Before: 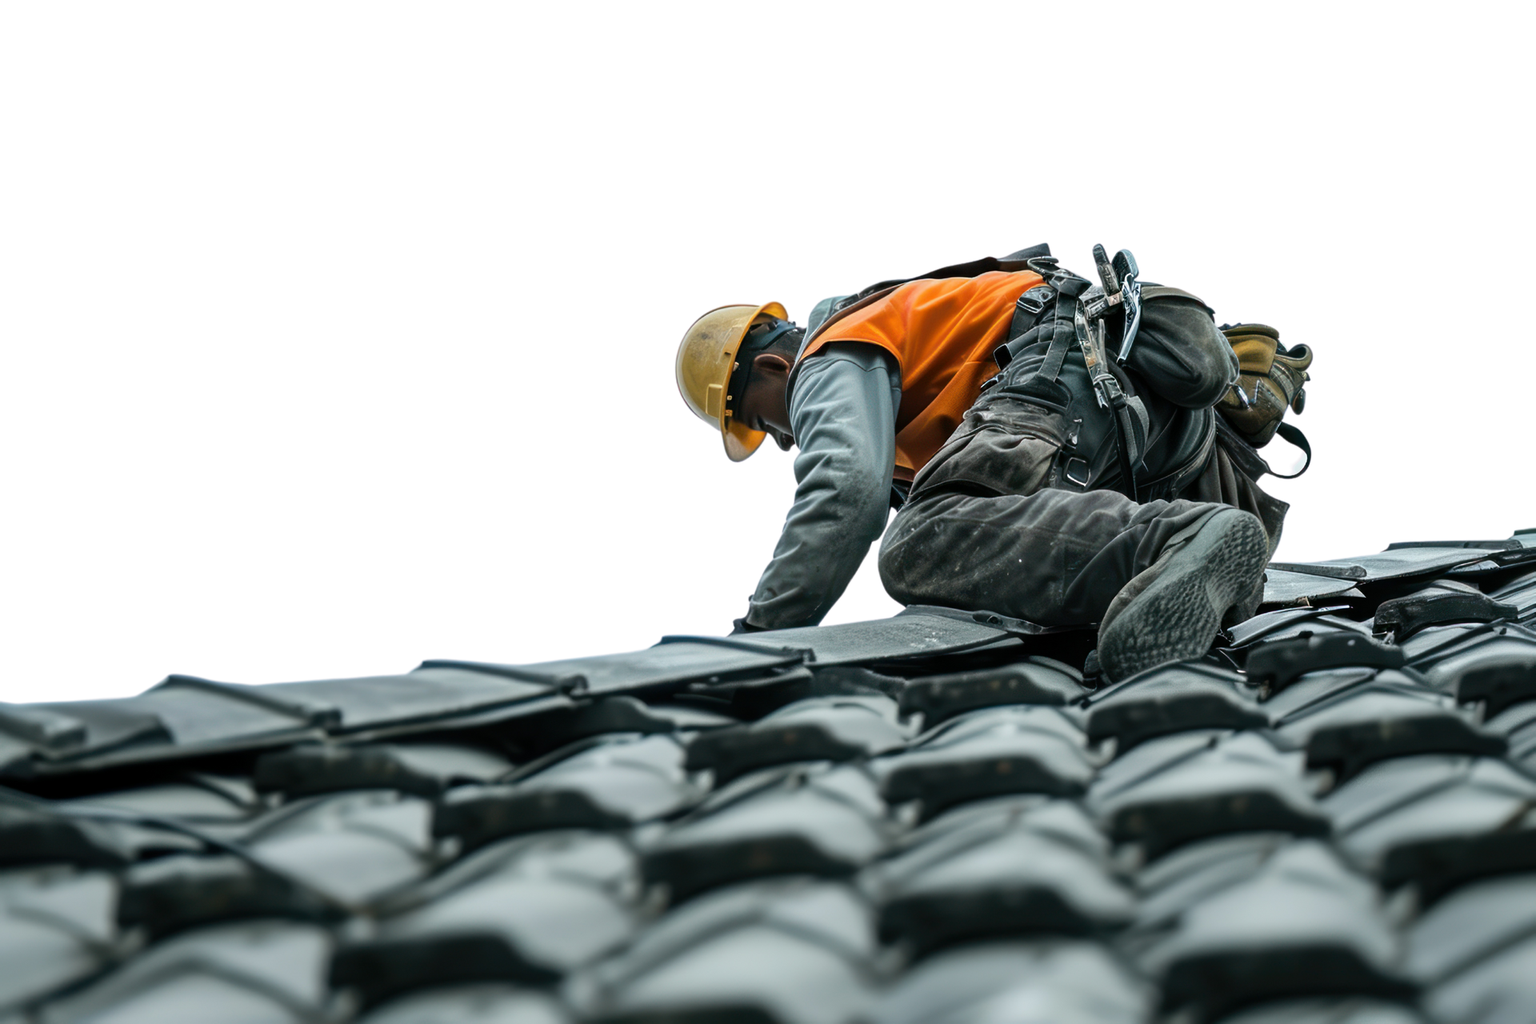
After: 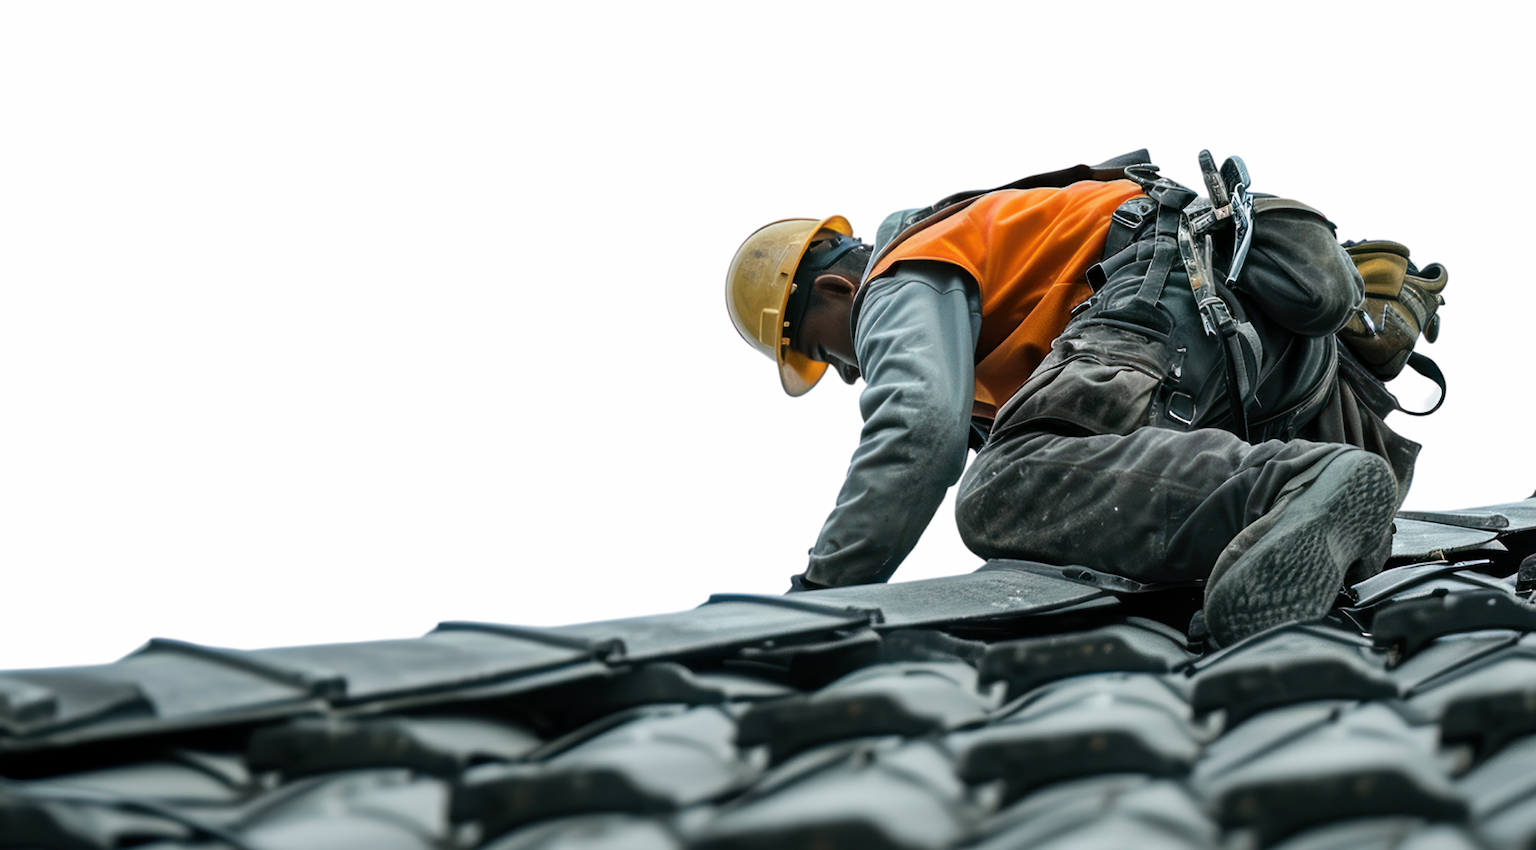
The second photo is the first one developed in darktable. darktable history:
exposure: exposure -0.015 EV, compensate exposure bias true, compensate highlight preservation false
crop and rotate: left 2.359%, top 10.999%, right 9.432%, bottom 15.789%
